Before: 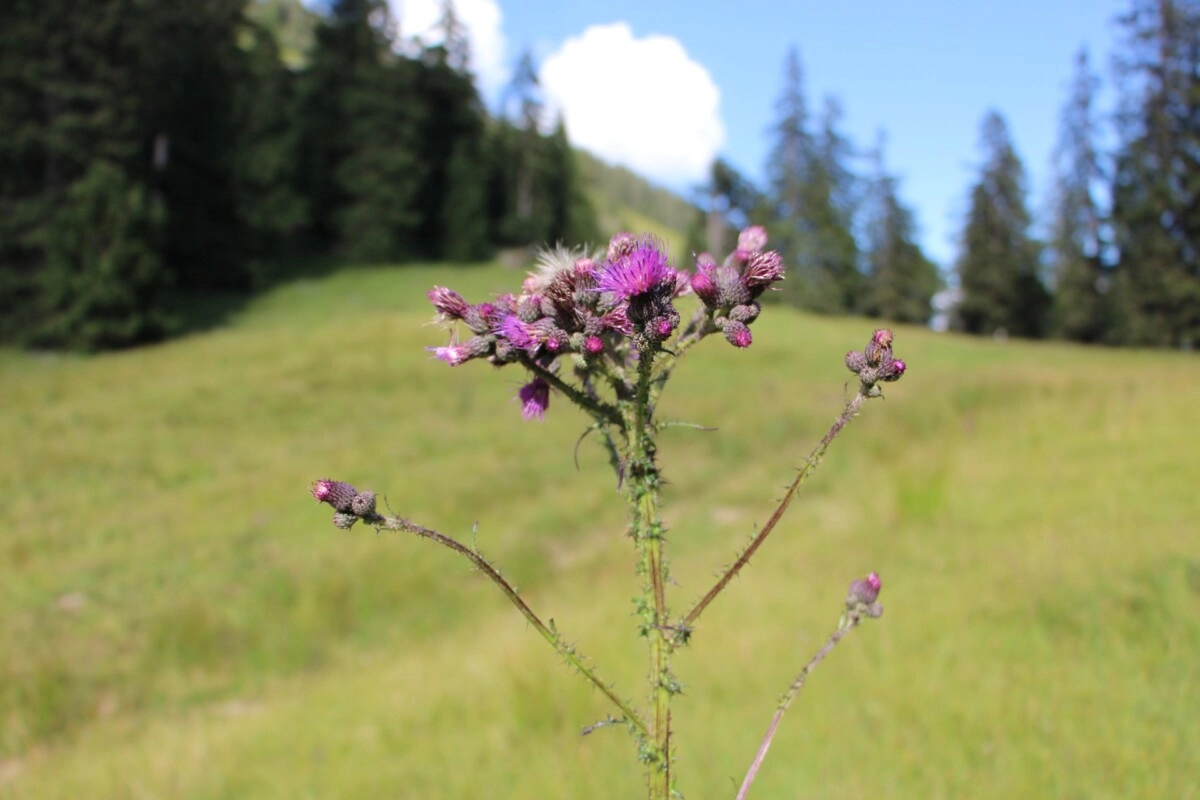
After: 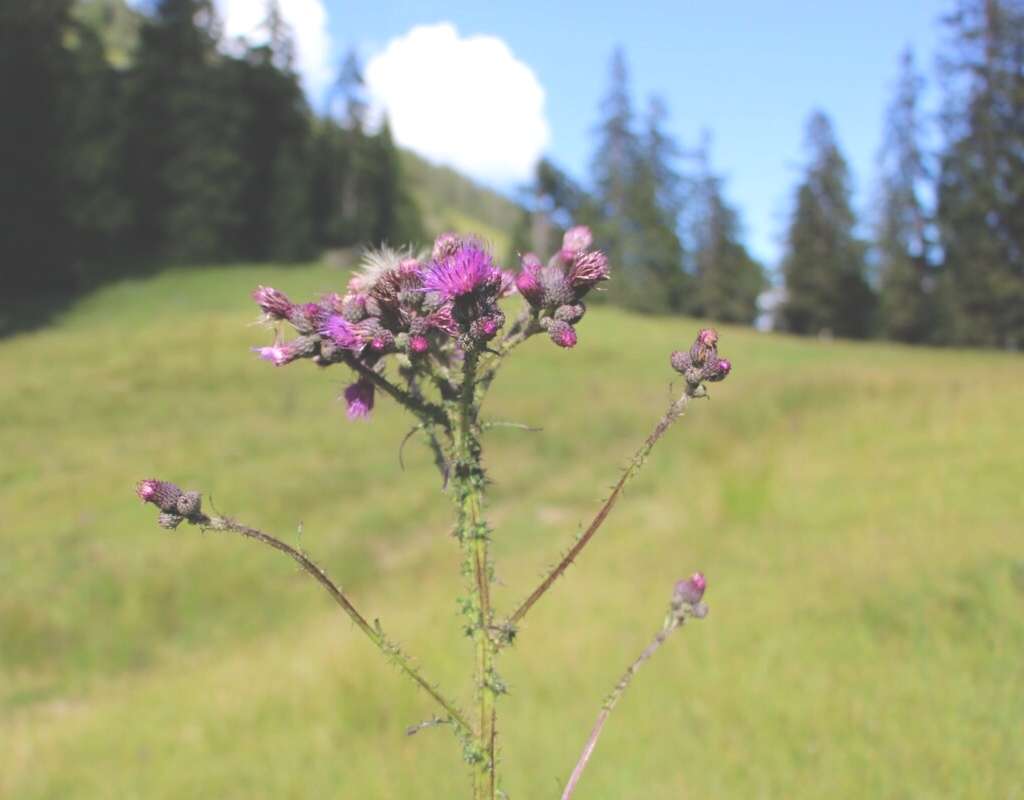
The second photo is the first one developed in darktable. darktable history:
exposure: black level correction -0.039, exposure 0.065 EV, compensate highlight preservation false
crop and rotate: left 14.627%
